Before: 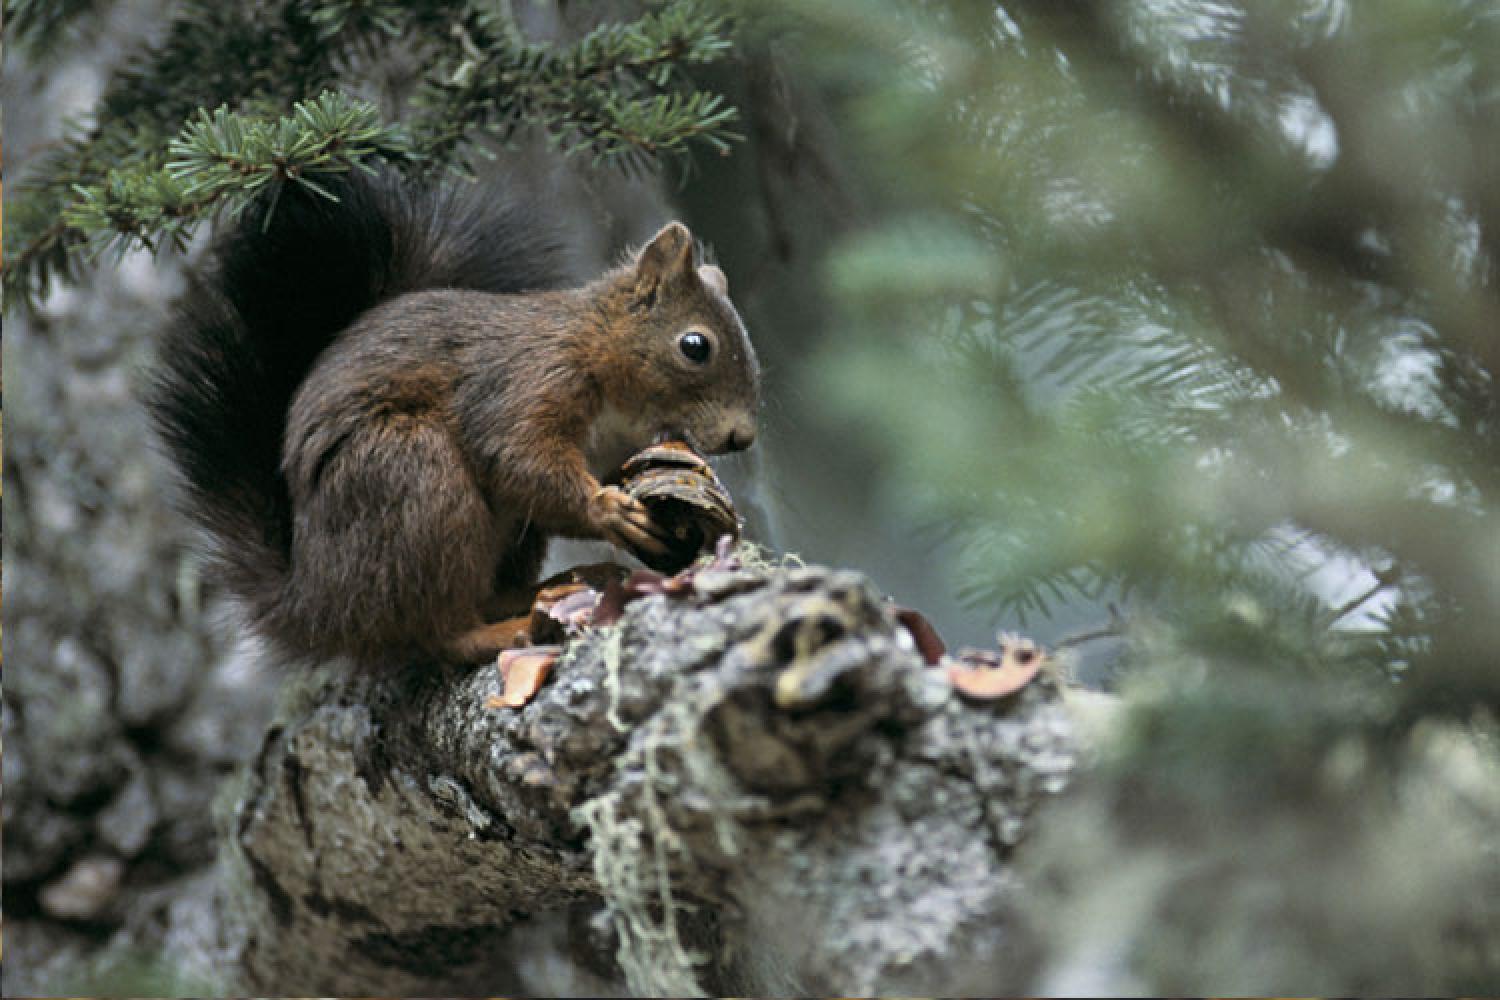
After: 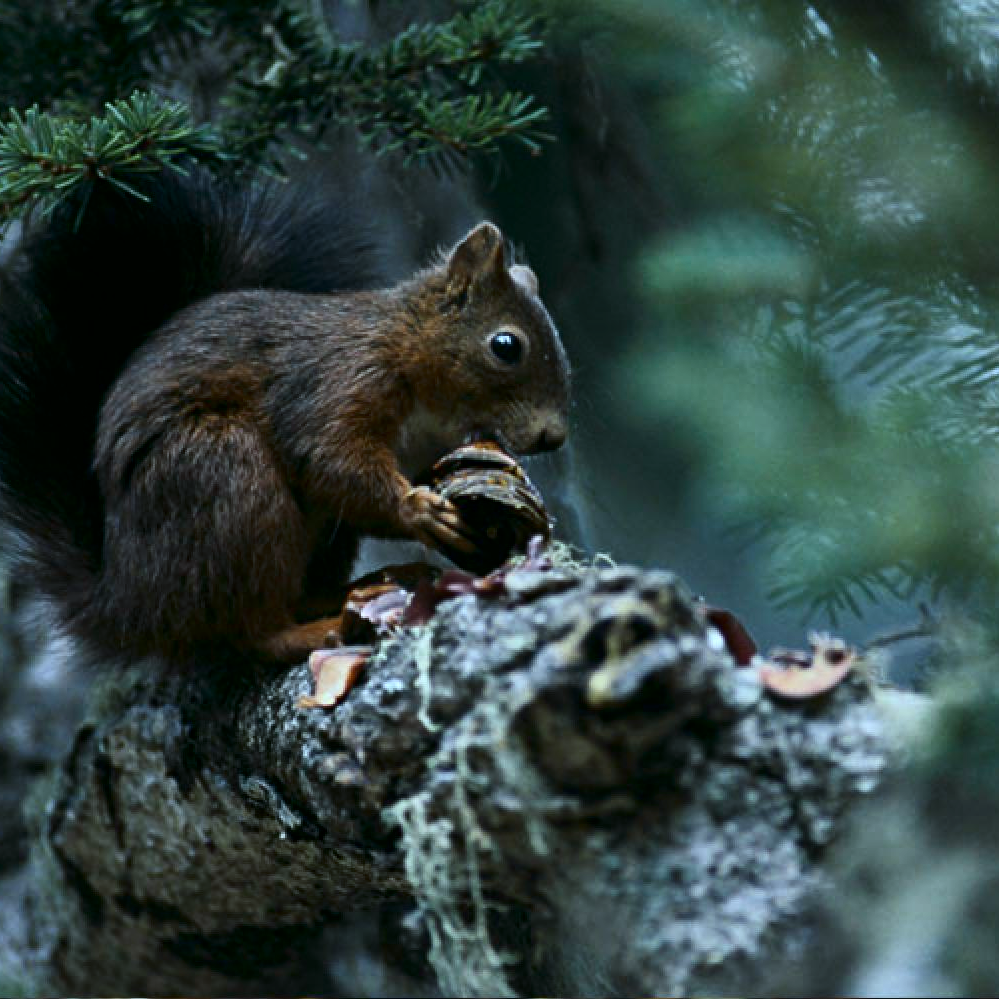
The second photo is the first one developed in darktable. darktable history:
color calibration: illuminant F (fluorescent), F source F9 (Cool White Deluxe 4150 K) – high CRI, x 0.374, y 0.373, temperature 4158.34 K
contrast brightness saturation: contrast 0.13, brightness -0.24, saturation 0.14
crop and rotate: left 12.648%, right 20.685%
